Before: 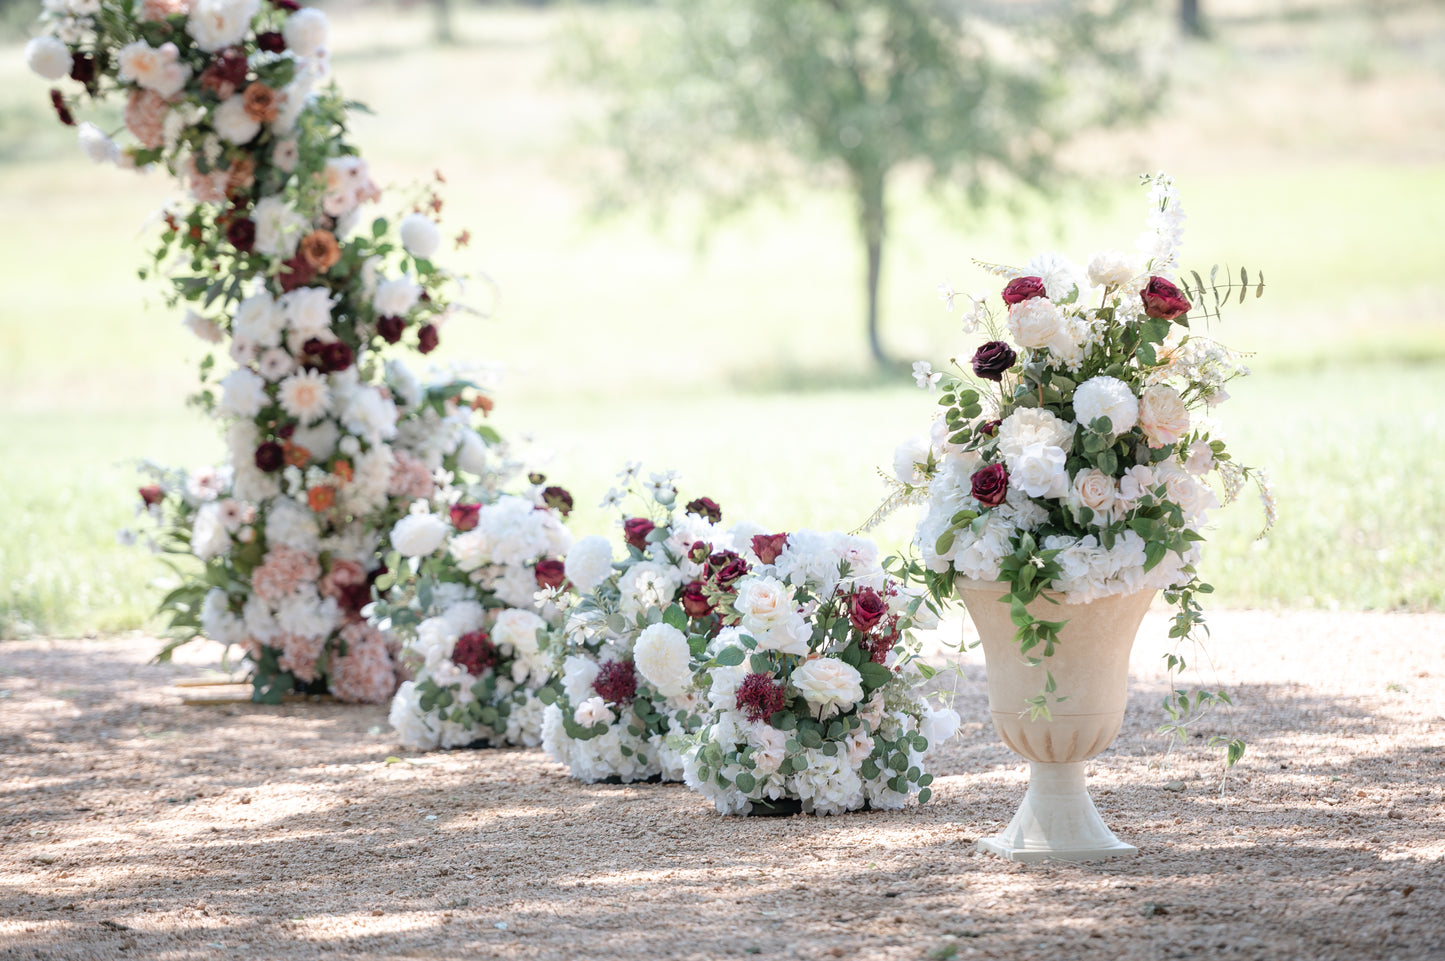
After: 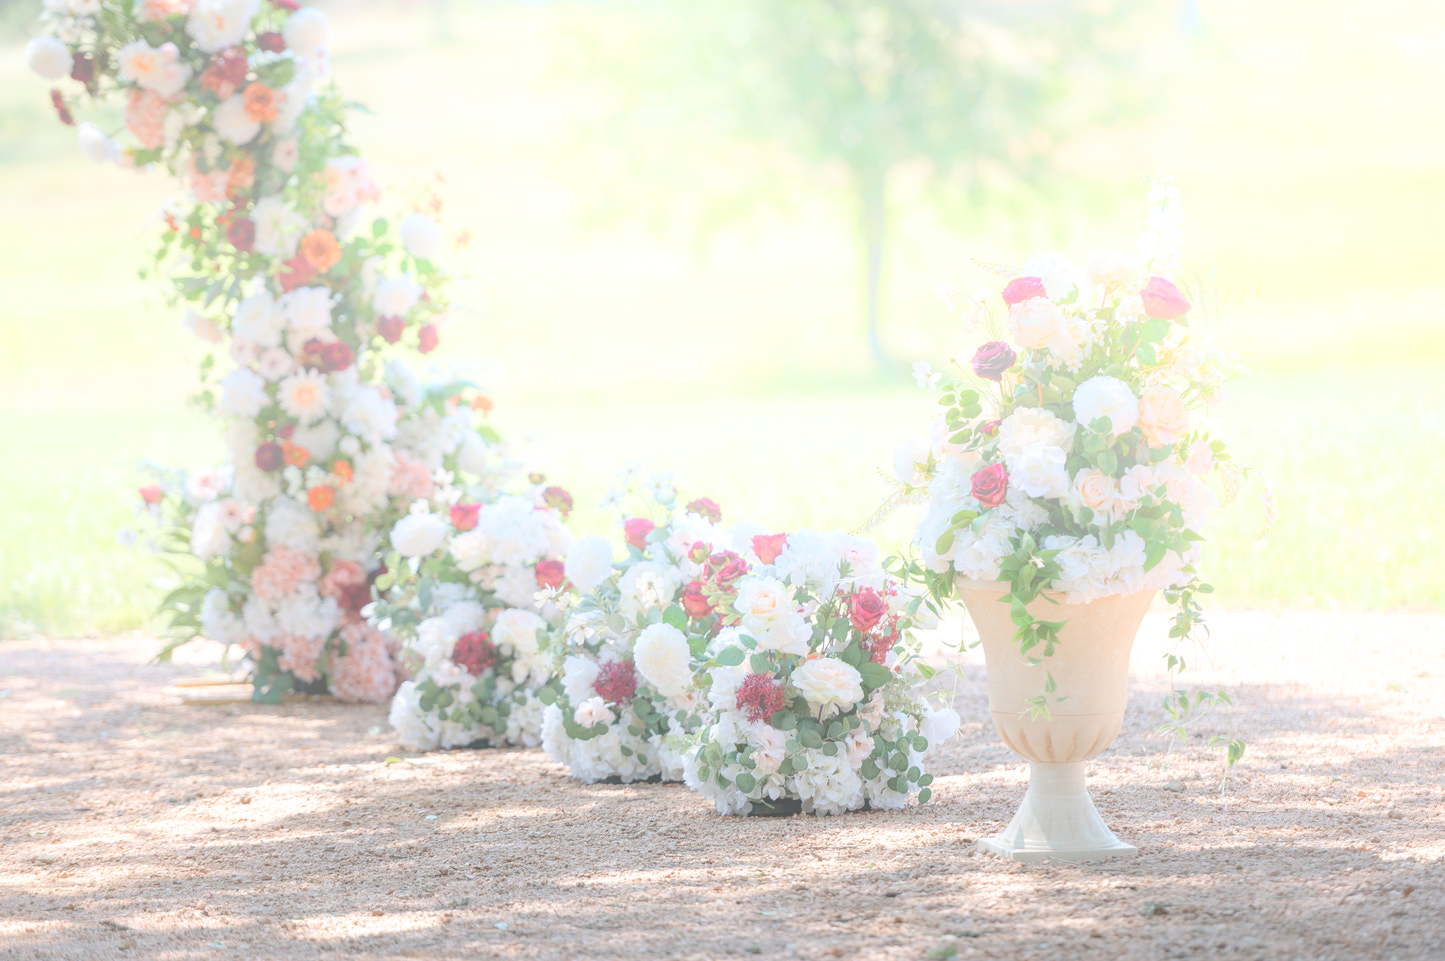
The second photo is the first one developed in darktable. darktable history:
bloom: size 38%, threshold 95%, strength 30%
white balance: emerald 1
